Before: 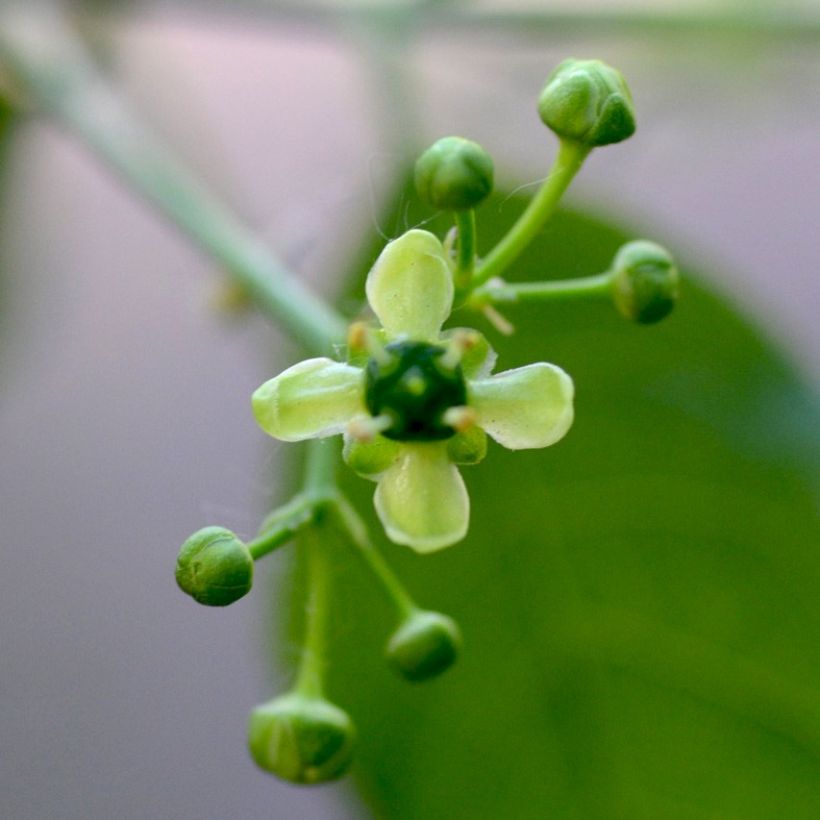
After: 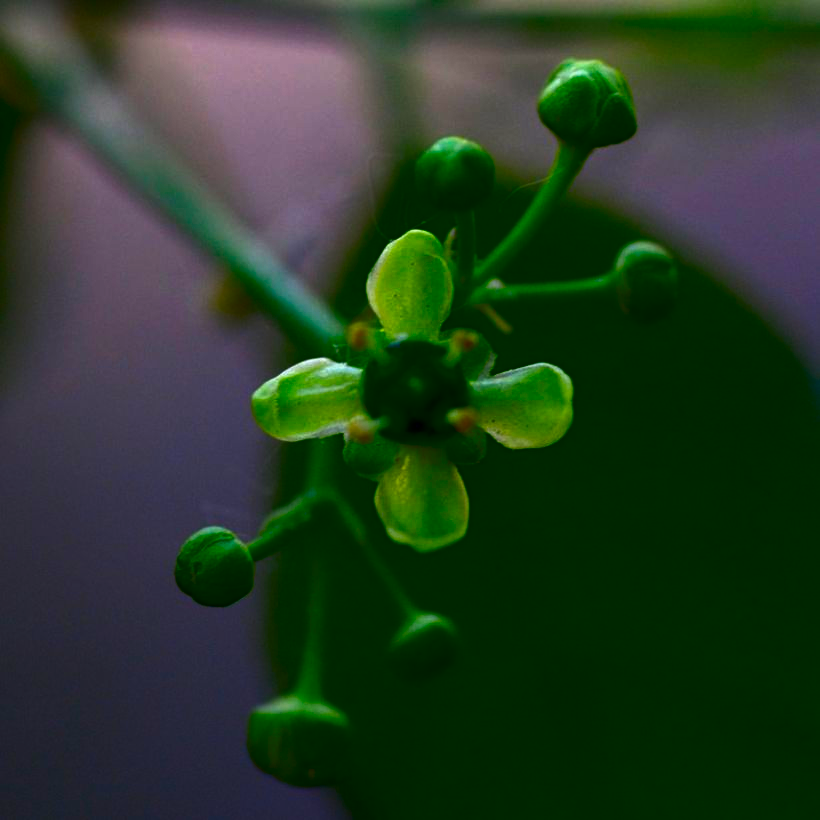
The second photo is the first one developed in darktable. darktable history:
contrast brightness saturation: brightness -0.98, saturation 0.991
